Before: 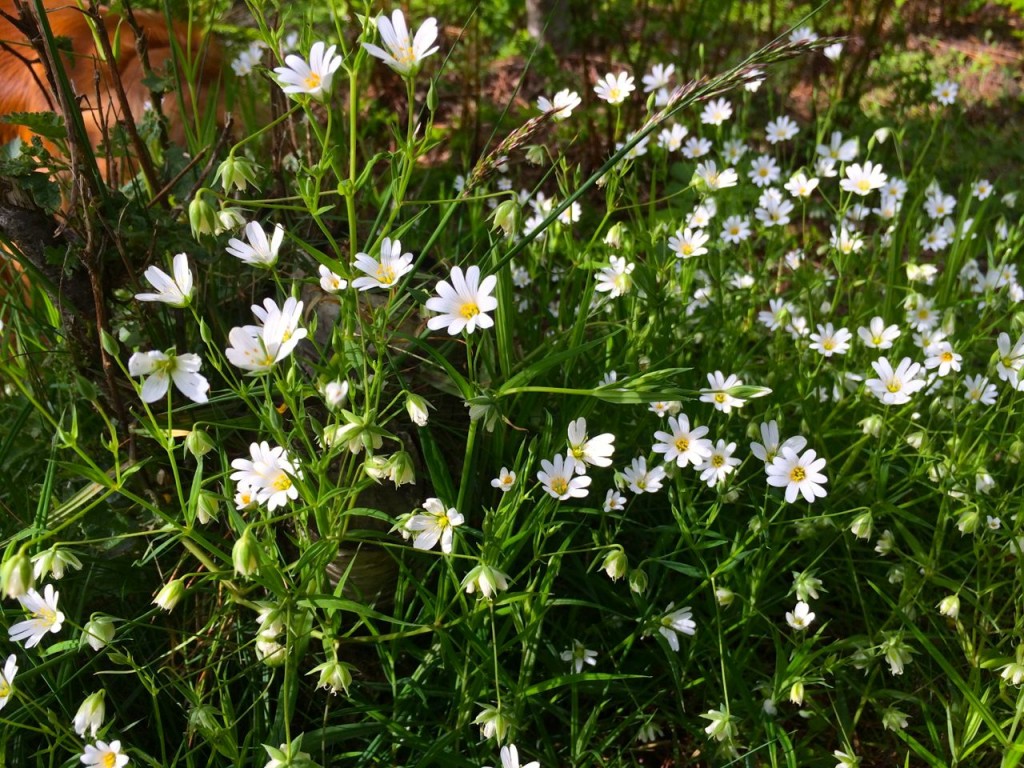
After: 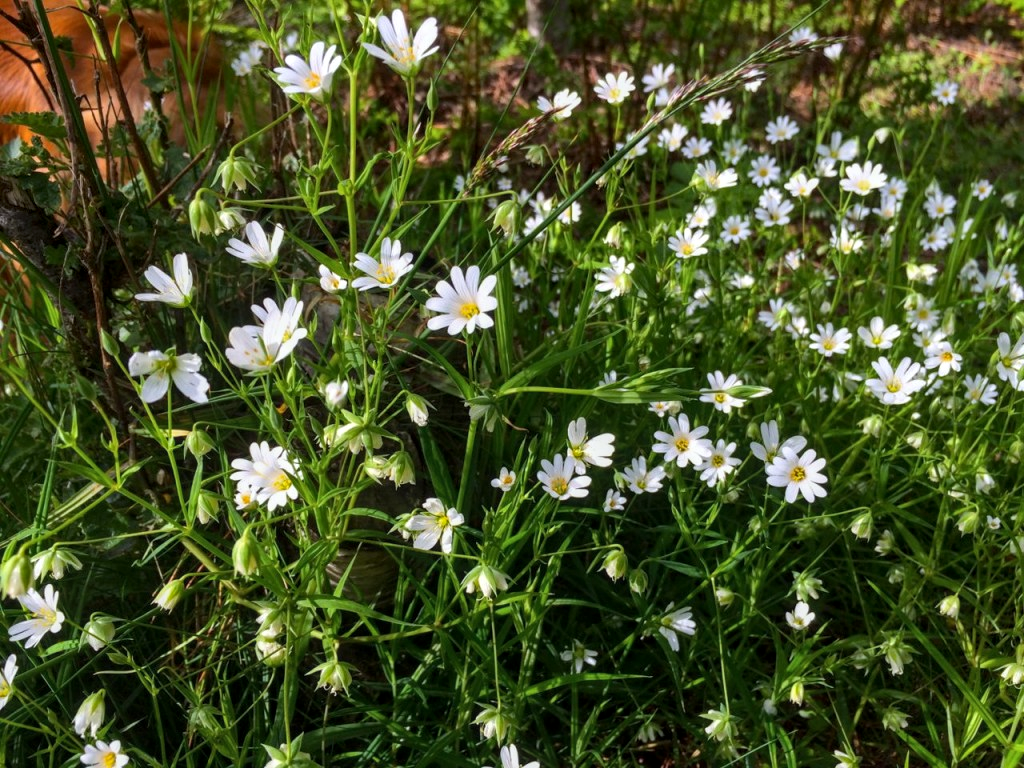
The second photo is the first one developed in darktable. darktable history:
local contrast: on, module defaults
white balance: red 0.986, blue 1.01
